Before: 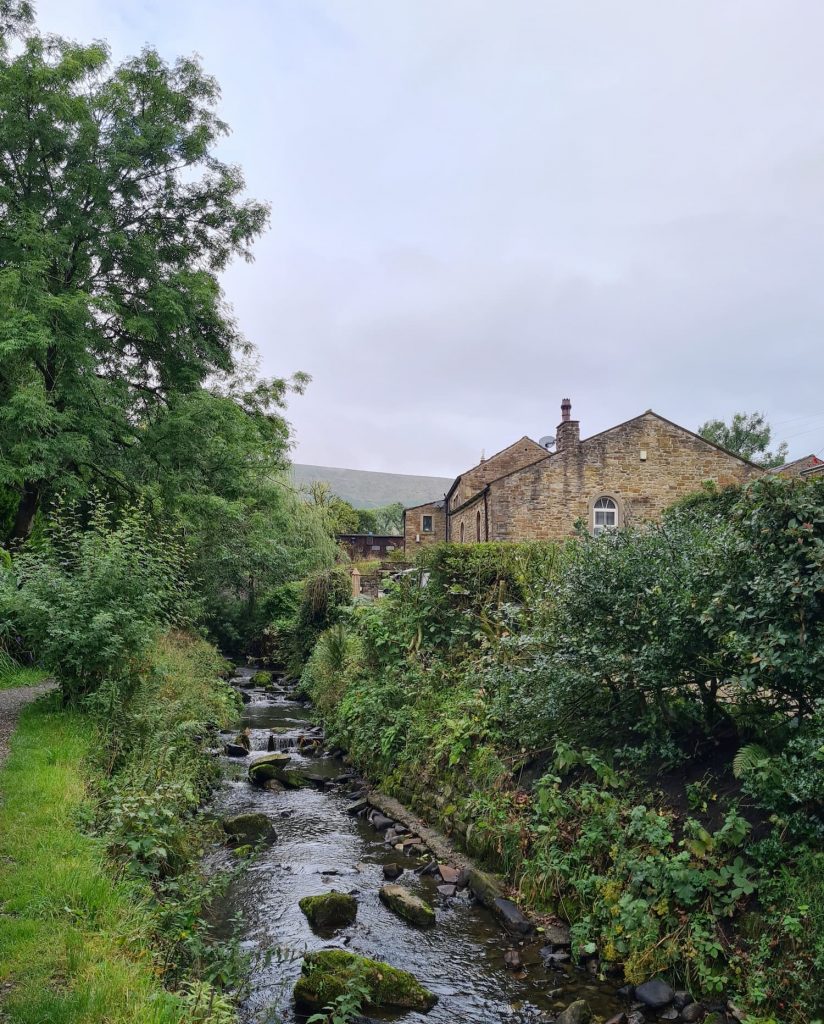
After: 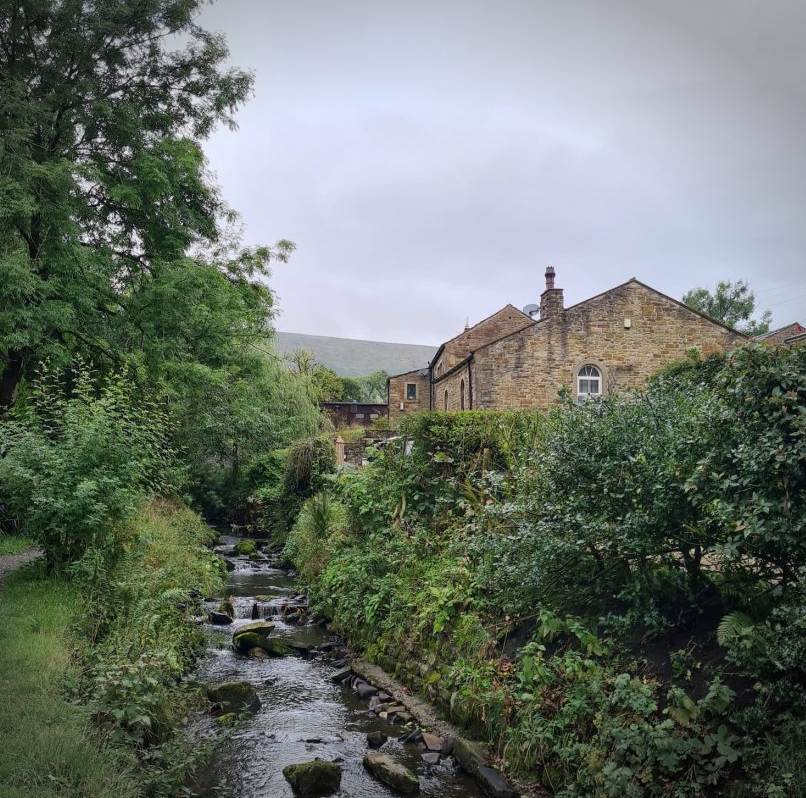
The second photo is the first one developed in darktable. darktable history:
crop and rotate: left 1.963%, top 12.948%, right 0.149%, bottom 9.034%
vignetting: fall-off start 88.45%, fall-off radius 43.74%, width/height ratio 1.169
